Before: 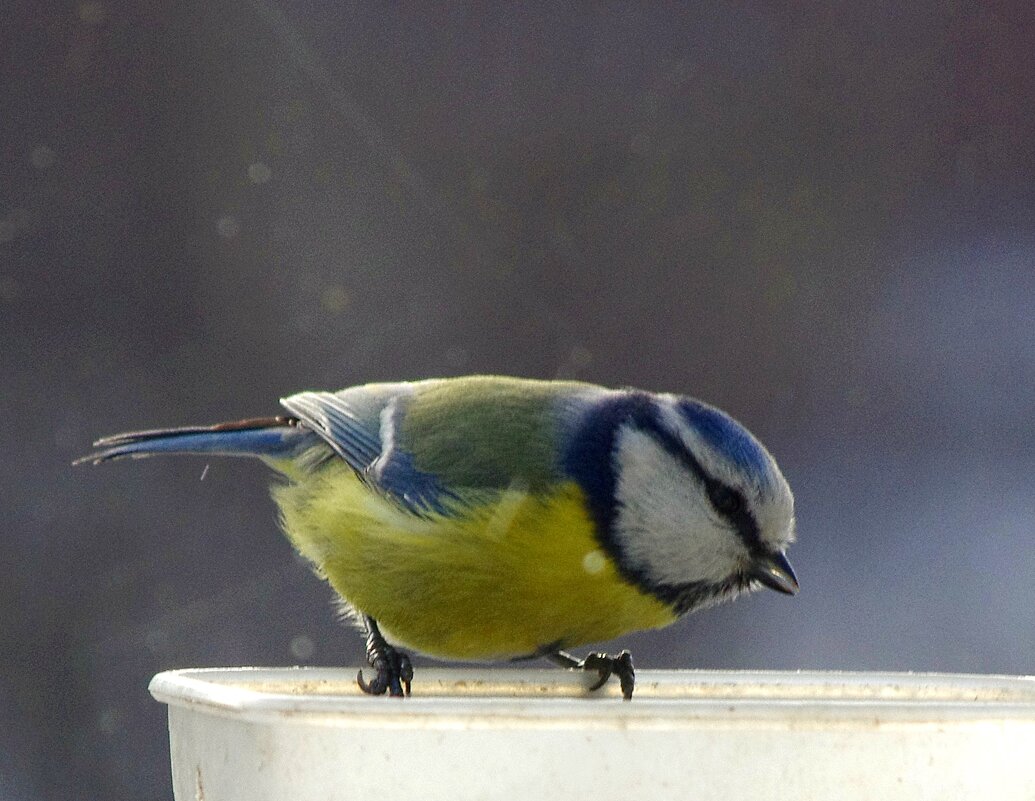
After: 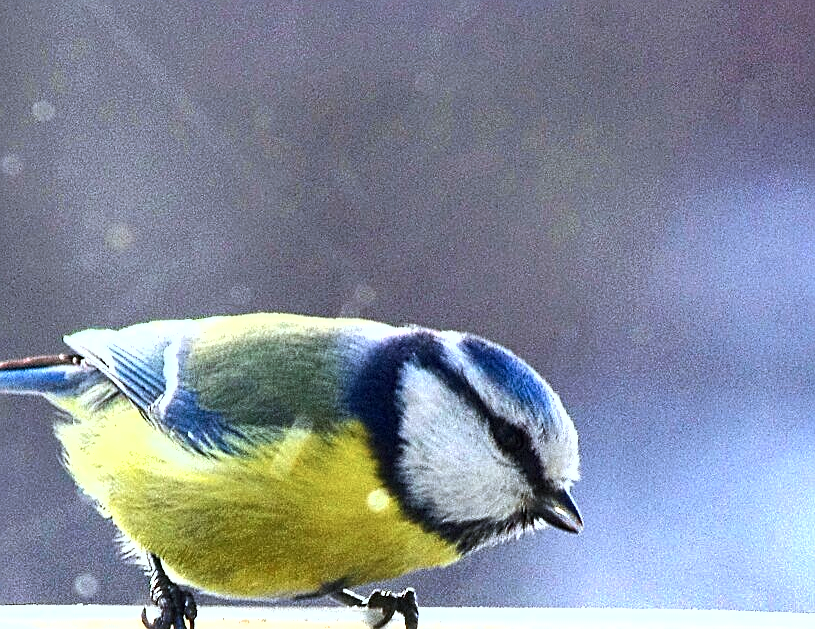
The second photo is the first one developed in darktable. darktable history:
crop and rotate: left 20.9%, top 7.928%, right 0.341%, bottom 13.45%
exposure: exposure 1.153 EV
shadows and highlights: shadows 49.08, highlights -42.85, soften with gaussian
color correction: highlights a* -0.813, highlights b* -9.44
color calibration: gray › normalize channels true, illuminant as shot in camera, x 0.358, y 0.373, temperature 4628.91 K, gamut compression 0.018
sharpen: on, module defaults
tone equalizer: -8 EV -0.749 EV, -7 EV -0.725 EV, -6 EV -0.591 EV, -5 EV -0.411 EV, -3 EV 0.395 EV, -2 EV 0.6 EV, -1 EV 0.676 EV, +0 EV 0.775 EV, edges refinement/feathering 500, mask exposure compensation -1.57 EV, preserve details no
